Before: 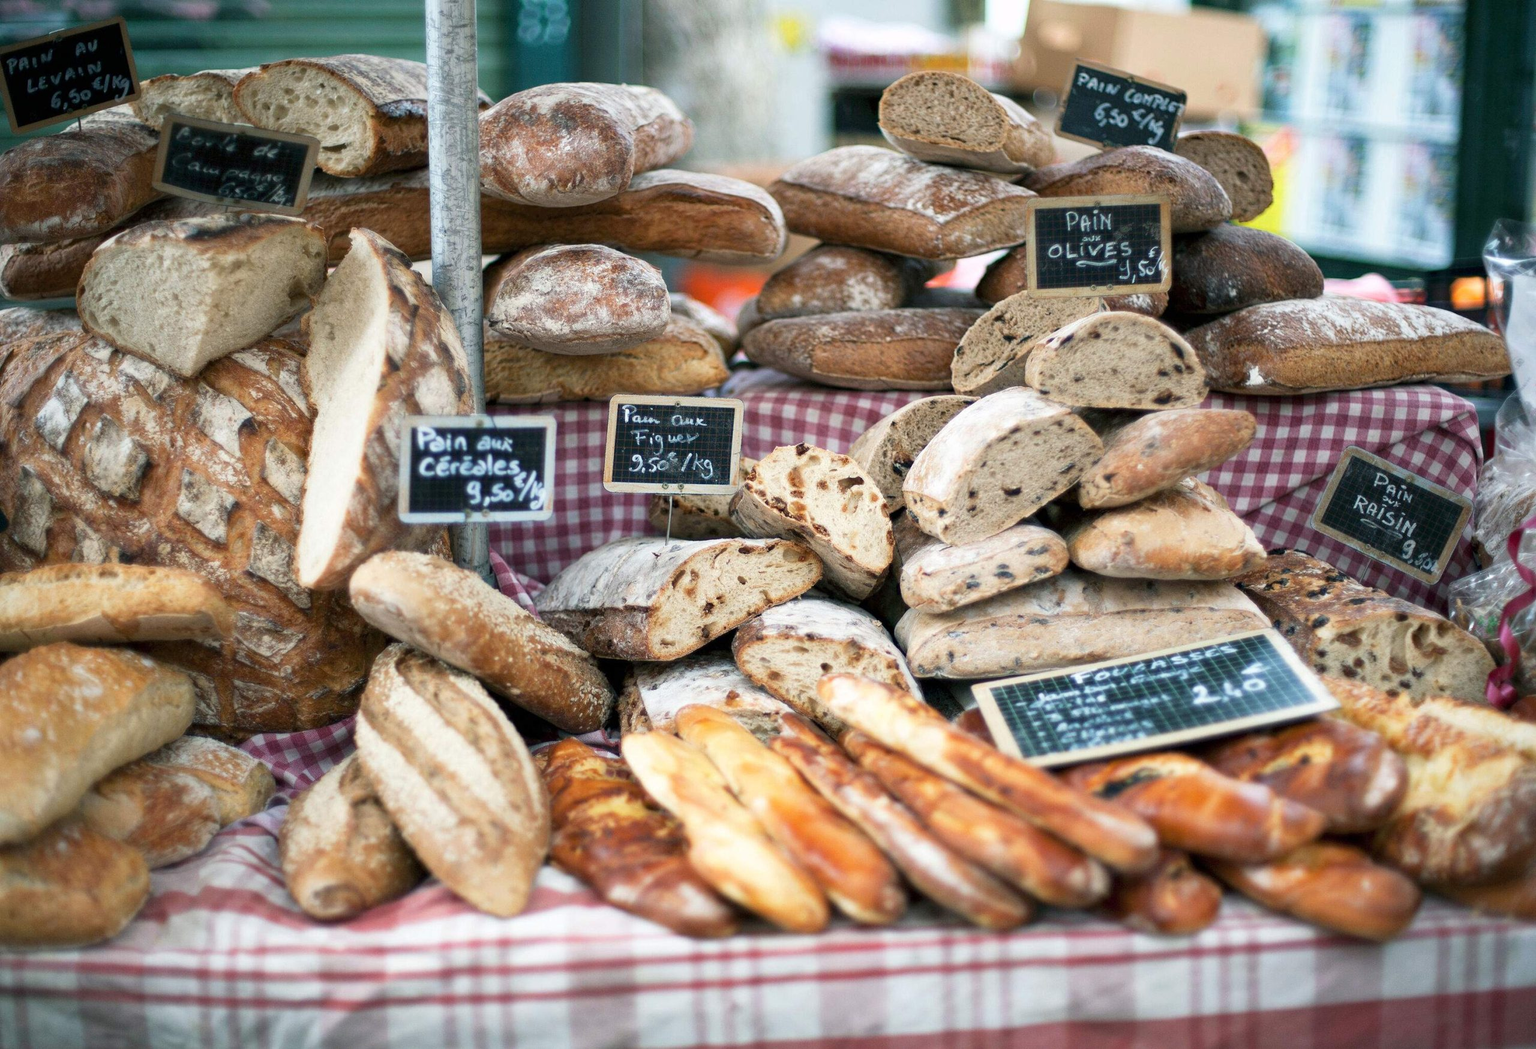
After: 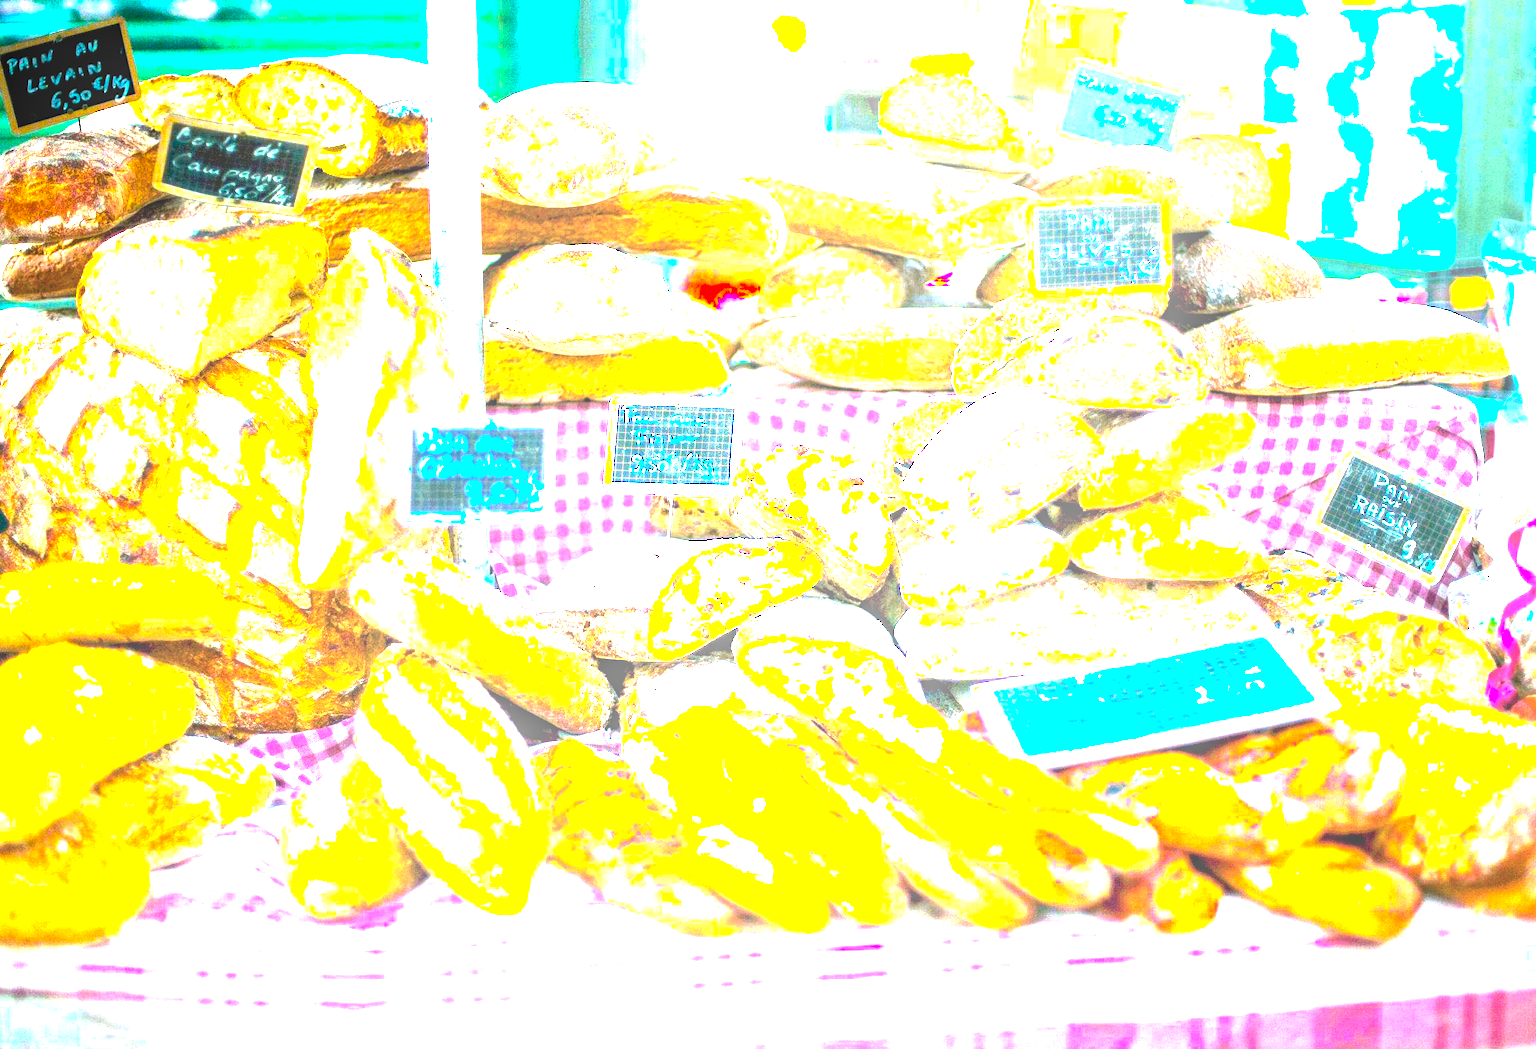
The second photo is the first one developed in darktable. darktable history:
exposure: black level correction 0.001, exposure 1.84 EV, compensate highlight preservation false
local contrast: on, module defaults
color balance rgb: linear chroma grading › highlights 100%, linear chroma grading › global chroma 23.41%, perceptual saturation grading › global saturation 35.38%, hue shift -10.68°, perceptual brilliance grading › highlights 47.25%, perceptual brilliance grading › mid-tones 22.2%, perceptual brilliance grading › shadows -5.93%
